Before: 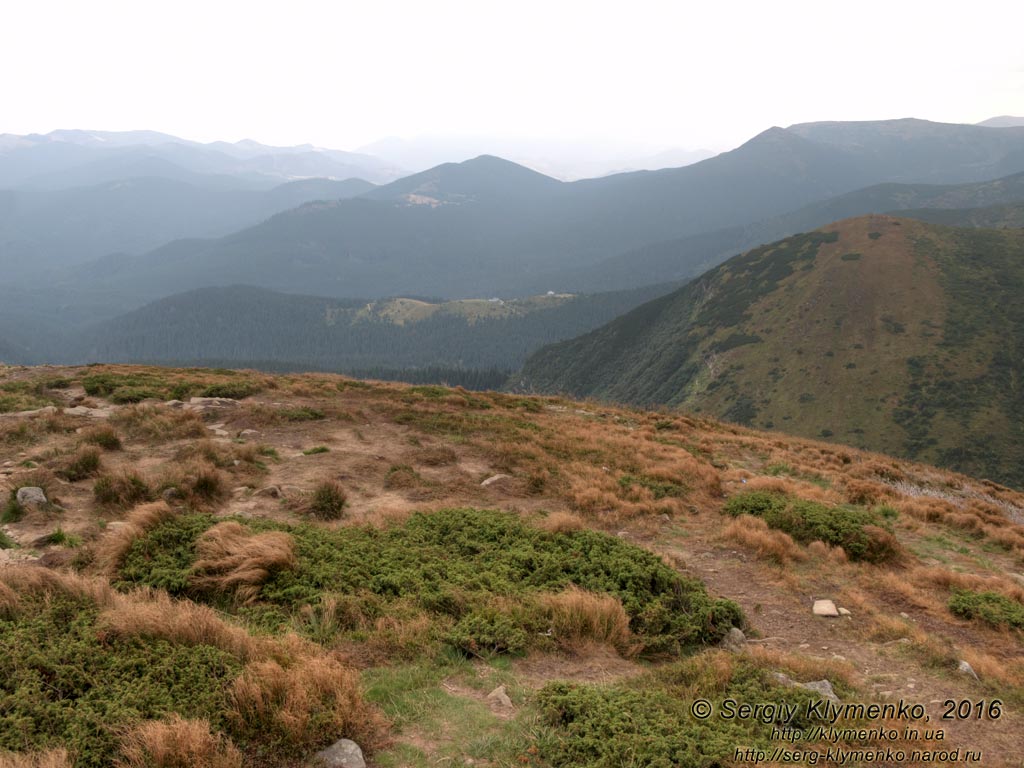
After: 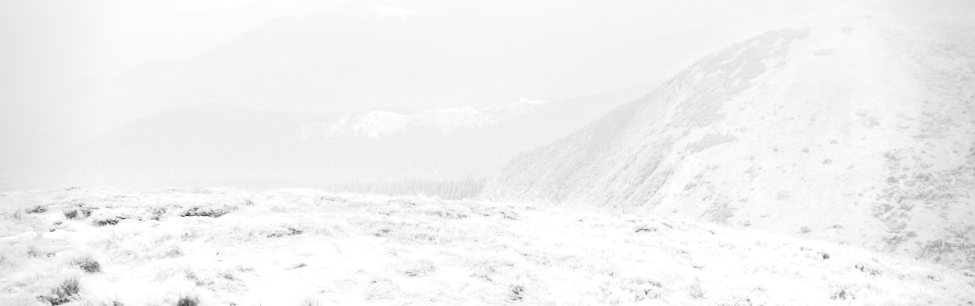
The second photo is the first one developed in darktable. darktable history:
crop and rotate: top 23.84%, bottom 34.294%
exposure: exposure 3 EV, compensate highlight preservation false
vignetting: fall-off radius 60.92%
contrast brightness saturation: contrast 0.39, brightness 0.53
monochrome: a -6.99, b 35.61, size 1.4
color calibration: output R [0.999, 0.026, -0.11, 0], output G [-0.019, 1.037, -0.099, 0], output B [0.022, -0.023, 0.902, 0], illuminant custom, x 0.367, y 0.392, temperature 4437.75 K, clip negative RGB from gamut false
rotate and perspective: rotation -2.12°, lens shift (vertical) 0.009, lens shift (horizontal) -0.008, automatic cropping original format, crop left 0.036, crop right 0.964, crop top 0.05, crop bottom 0.959
base curve: curves: ch0 [(0, 0) (0.472, 0.508) (1, 1)]
